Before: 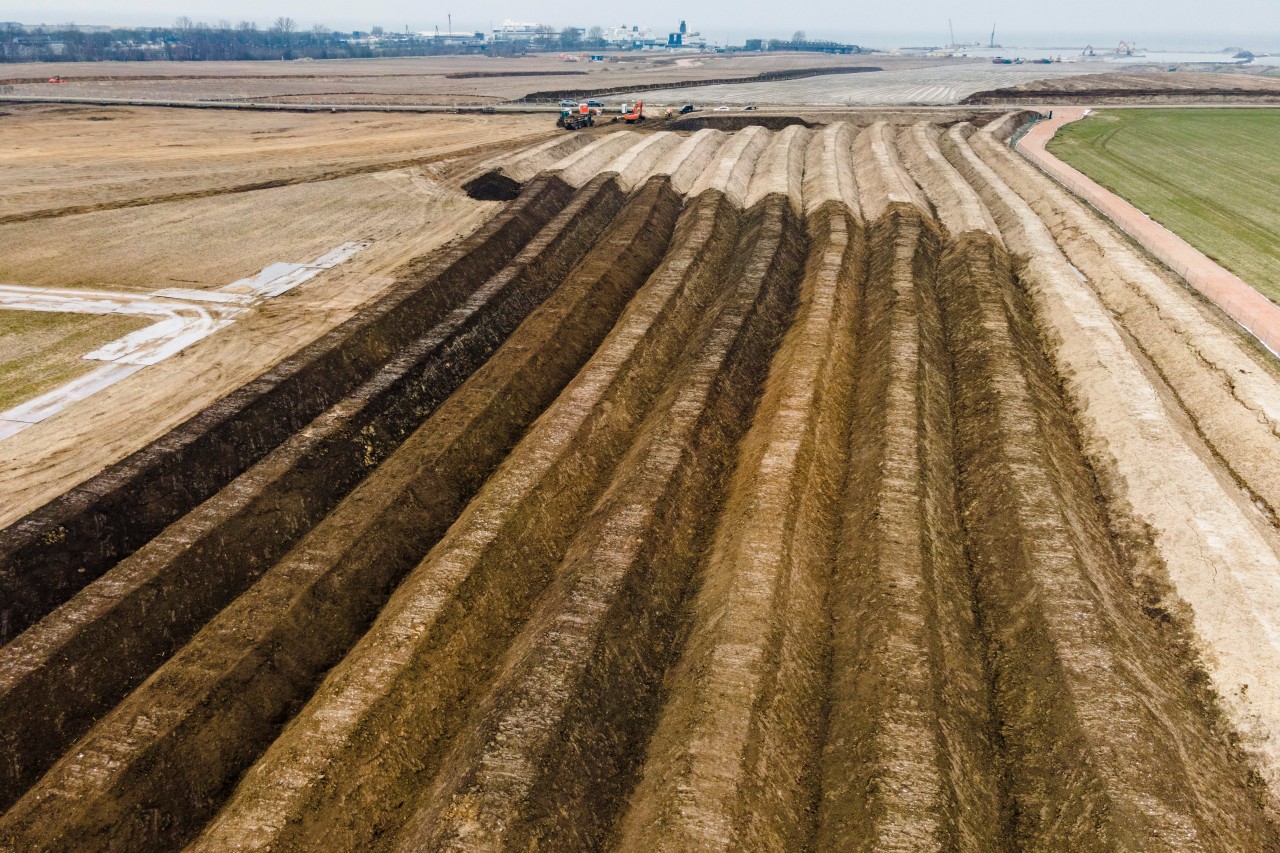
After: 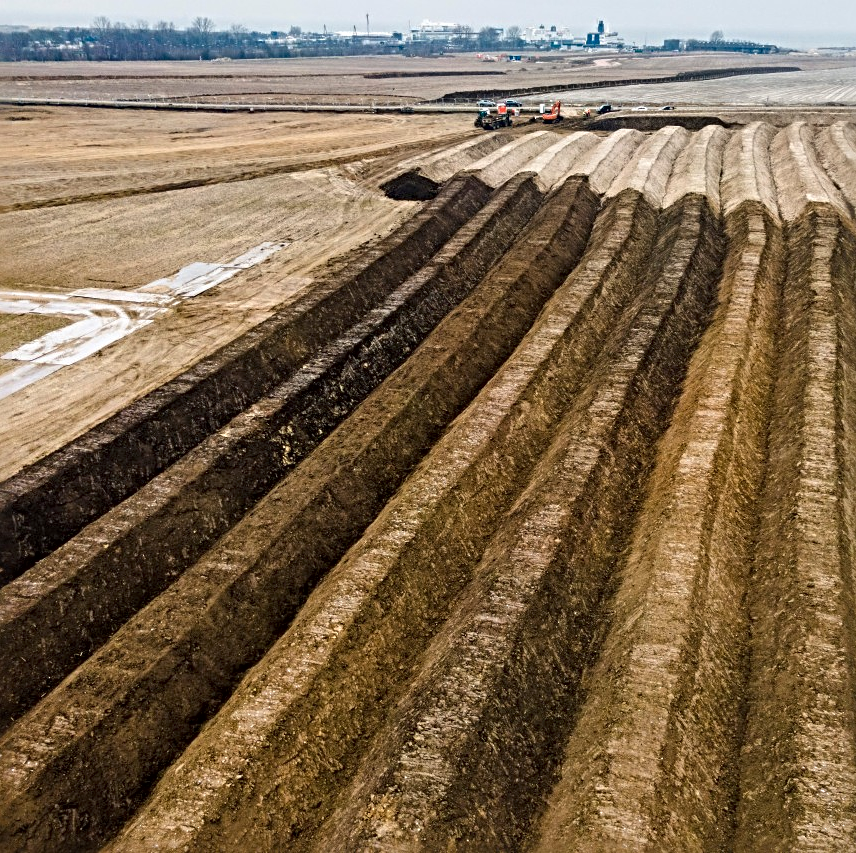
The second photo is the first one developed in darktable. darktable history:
crop and rotate: left 6.433%, right 26.669%
sharpen: radius 4.855
local contrast: mode bilateral grid, contrast 19, coarseness 51, detail 129%, midtone range 0.2
